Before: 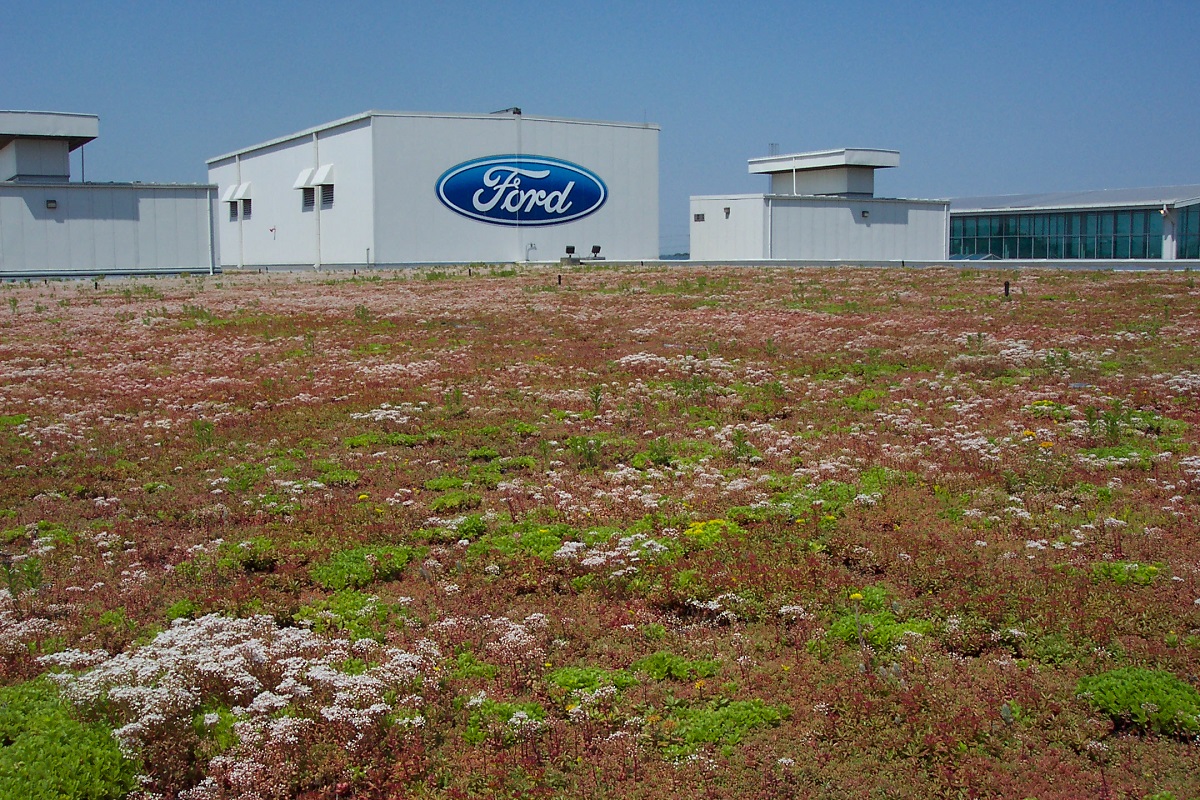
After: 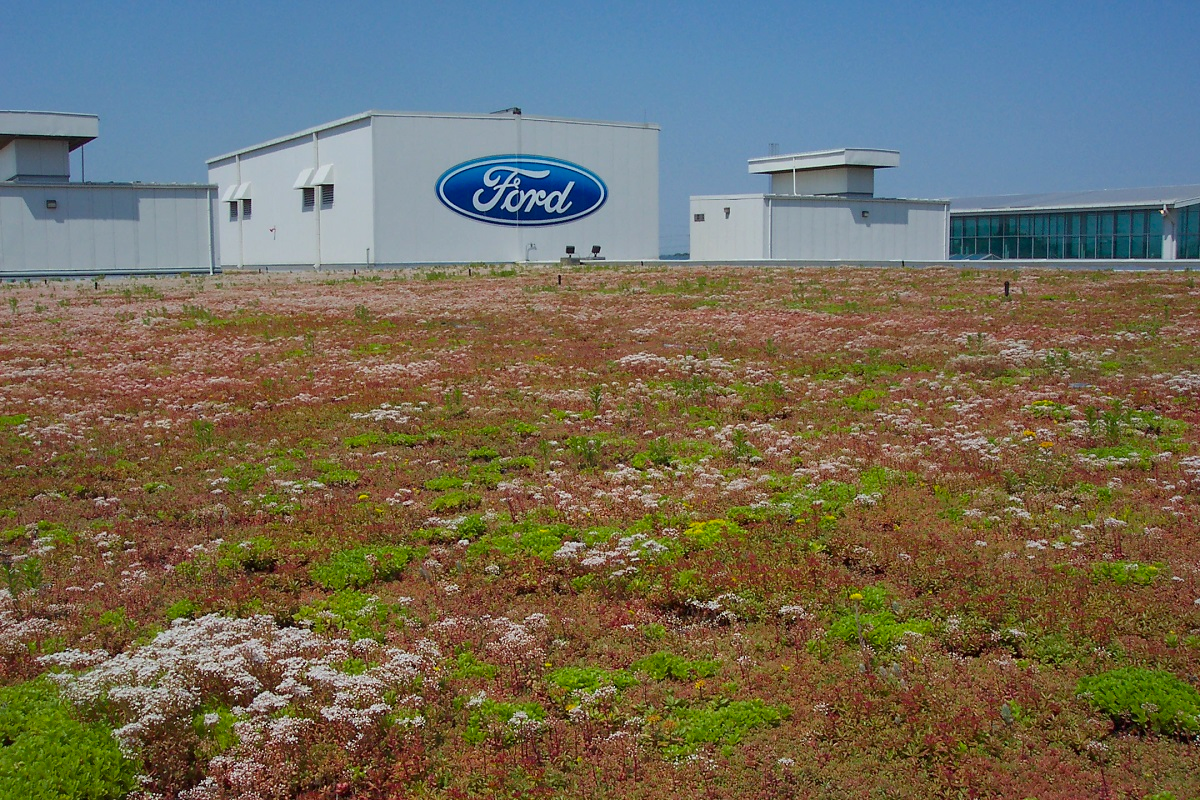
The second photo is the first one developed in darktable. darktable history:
color balance rgb: white fulcrum 0.089 EV, perceptual saturation grading › global saturation 9.763%, contrast -9.493%
